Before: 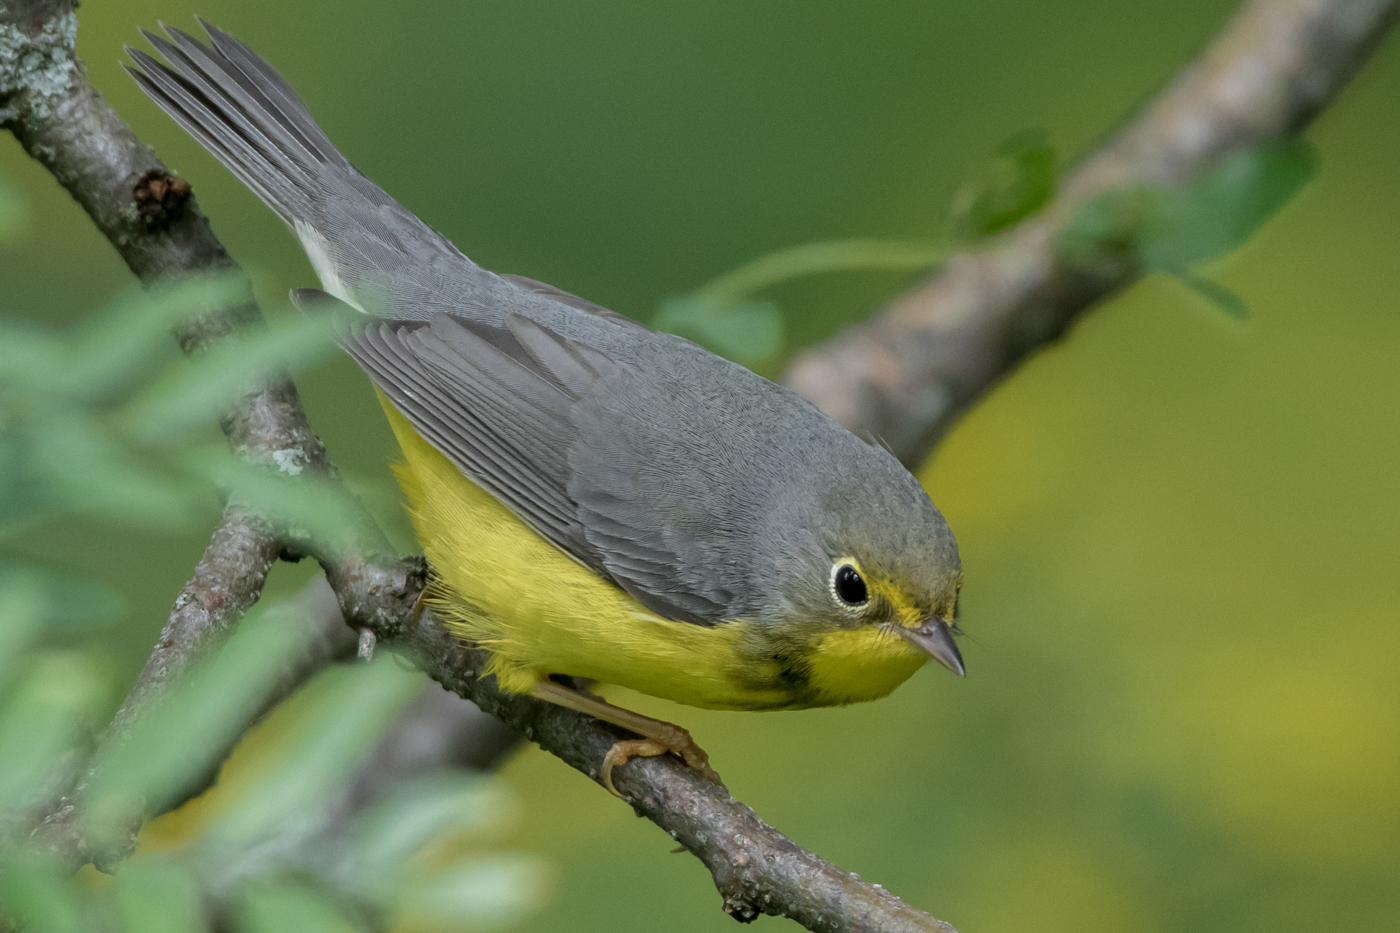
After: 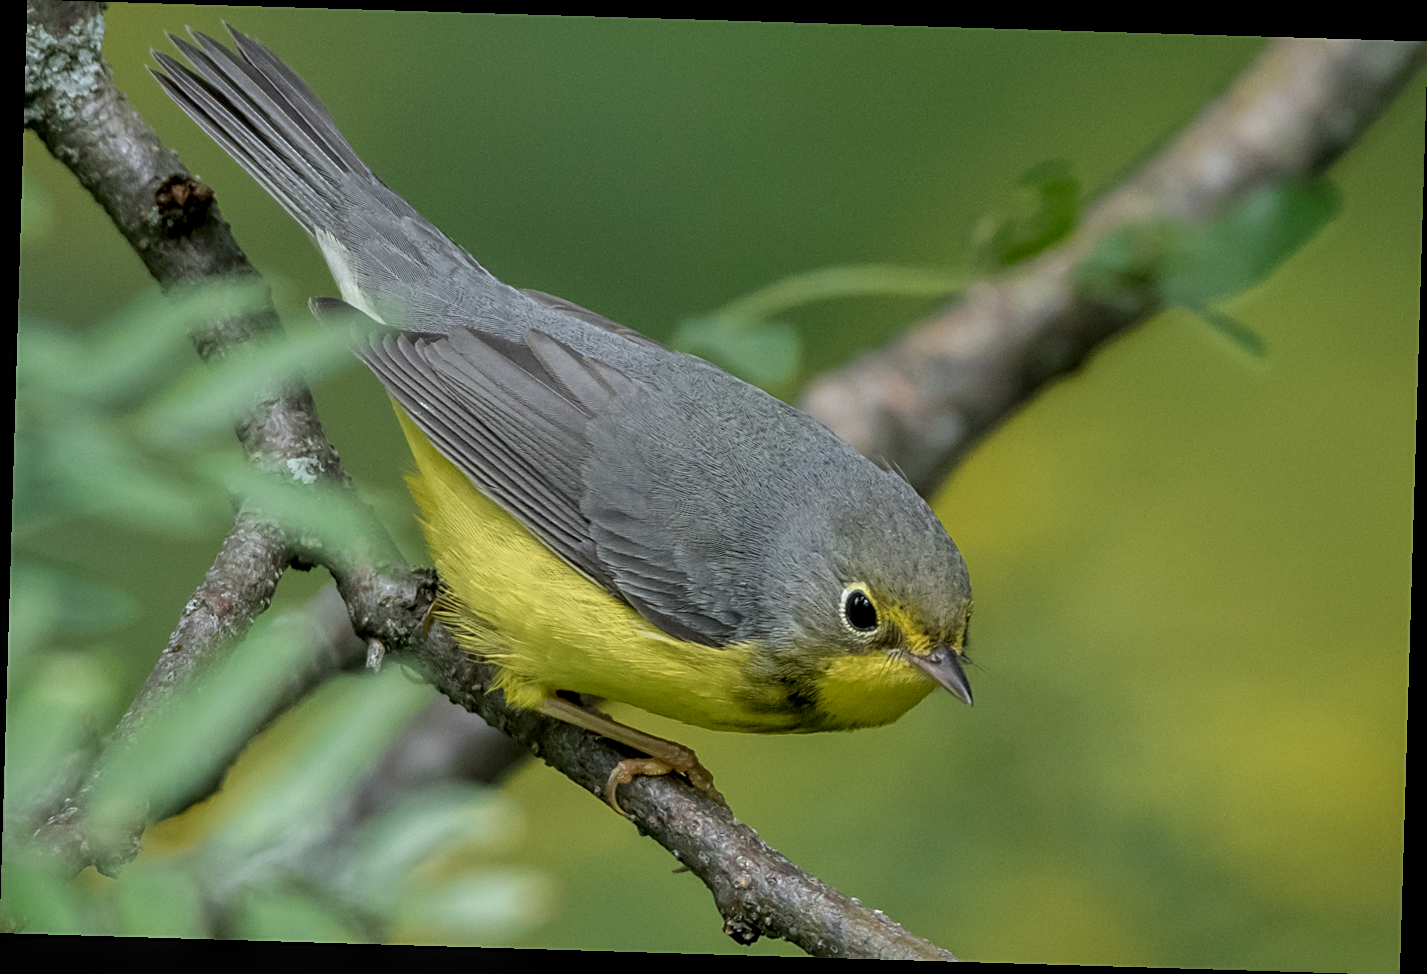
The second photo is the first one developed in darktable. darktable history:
local contrast: on, module defaults
rotate and perspective: rotation 1.72°, automatic cropping off
sharpen: on, module defaults
